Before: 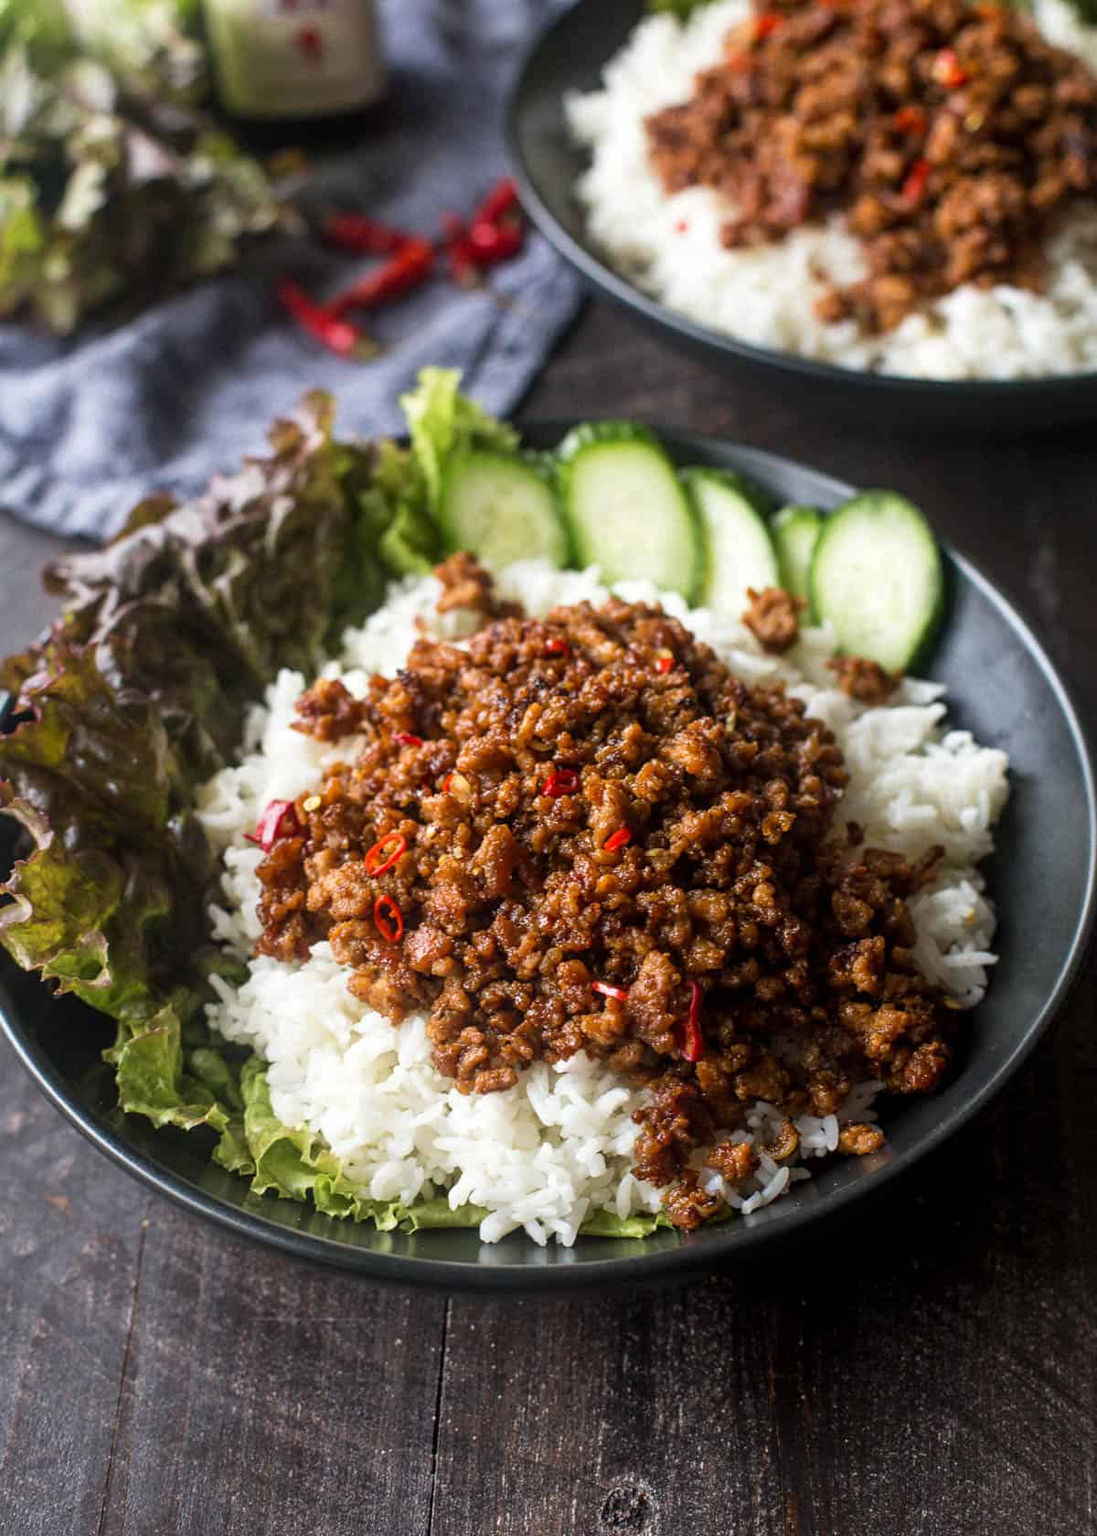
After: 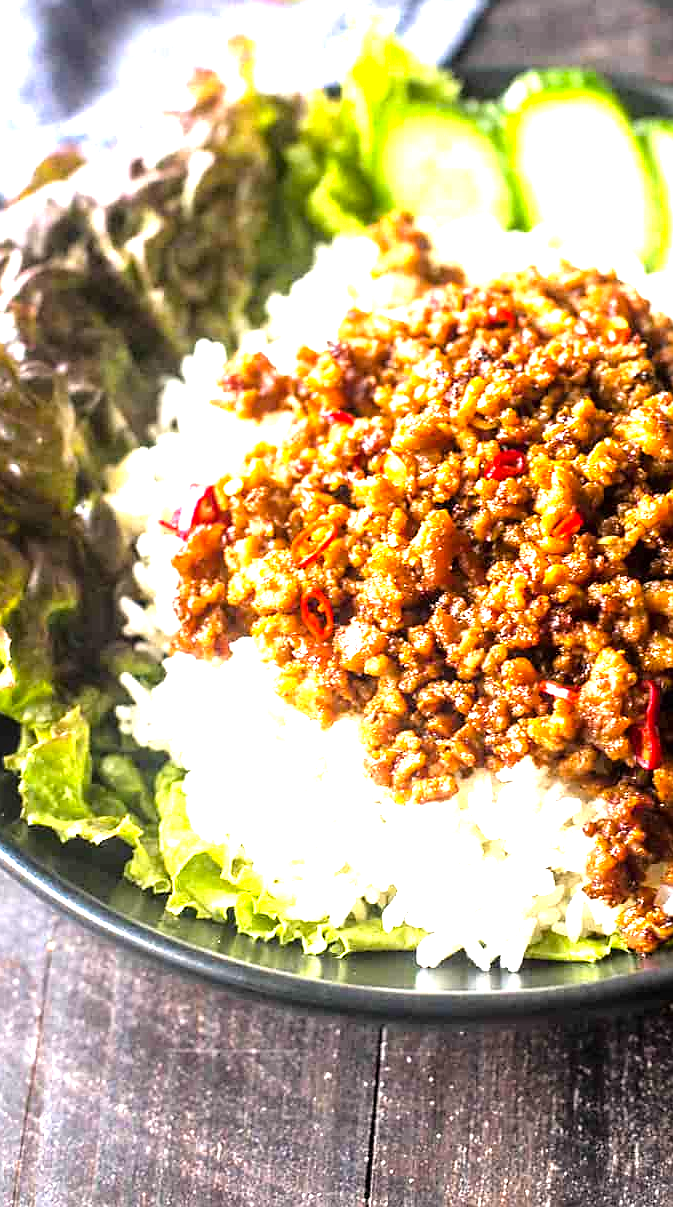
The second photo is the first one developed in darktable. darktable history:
exposure: exposure 1.516 EV, compensate highlight preservation false
crop: left 9.058%, top 23.37%, right 34.824%, bottom 4.737%
color balance rgb: highlights gain › chroma 0.617%, highlights gain › hue 56.97°, perceptual saturation grading › global saturation 16.201%
sharpen: radius 1.048, threshold 0.915
tone equalizer: -8 EV -0.752 EV, -7 EV -0.688 EV, -6 EV -0.628 EV, -5 EV -0.406 EV, -3 EV 0.392 EV, -2 EV 0.6 EV, -1 EV 0.701 EV, +0 EV 0.752 EV
